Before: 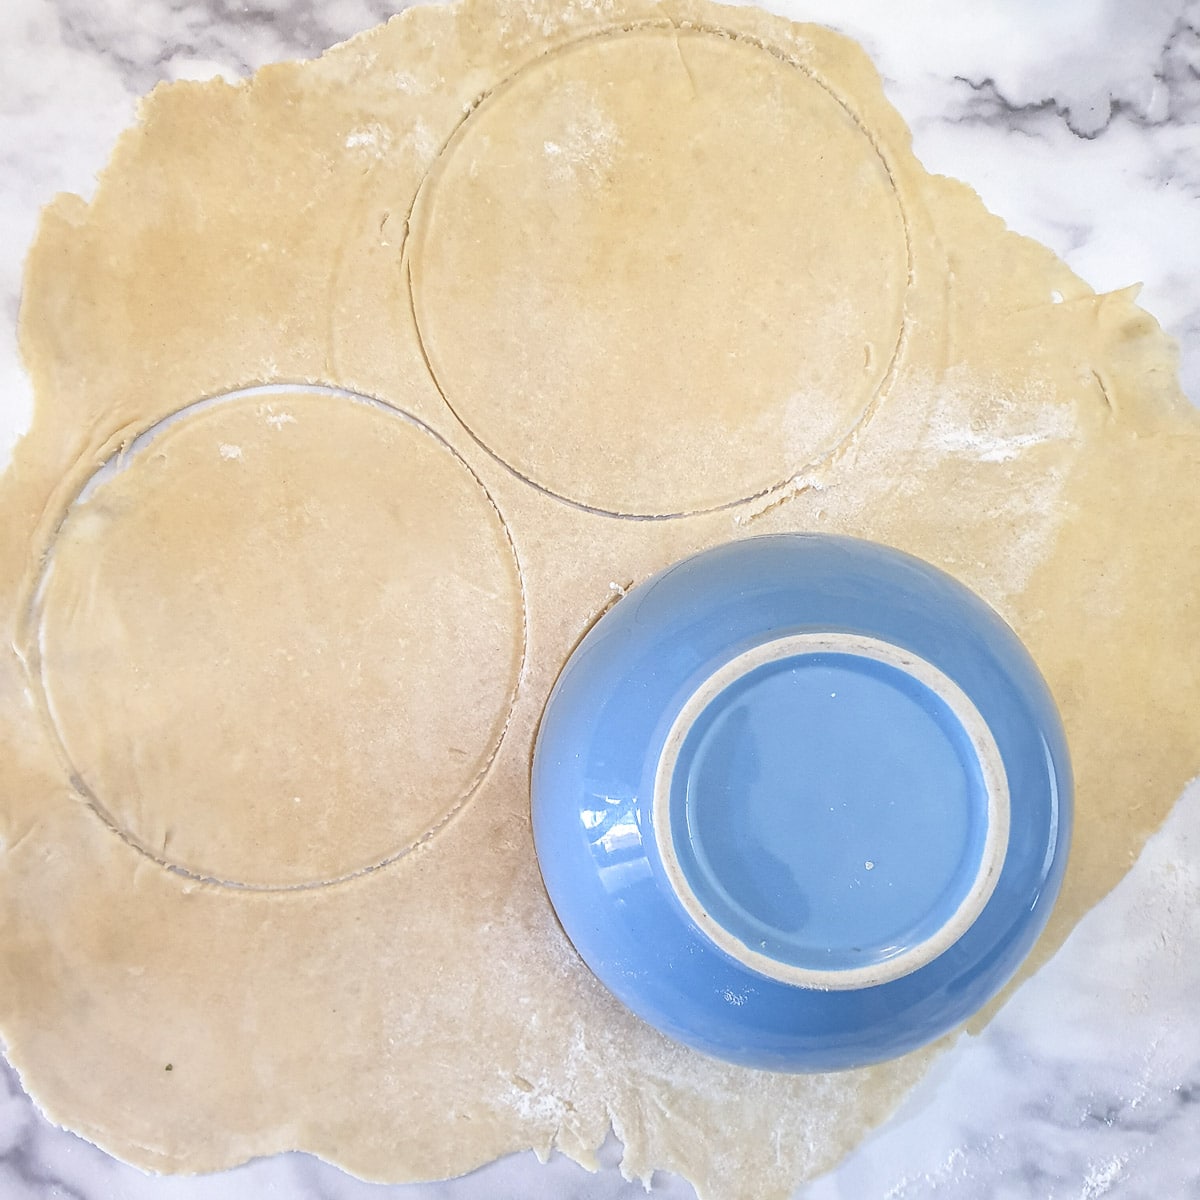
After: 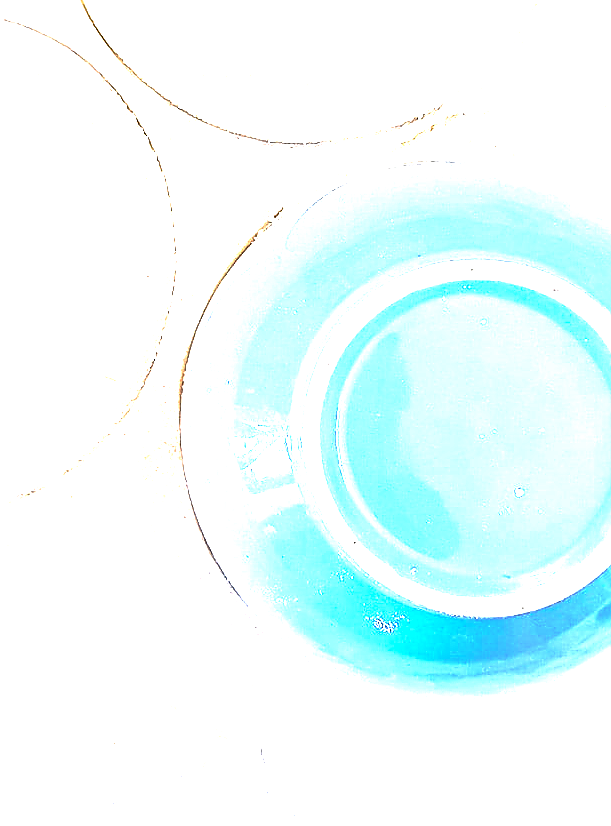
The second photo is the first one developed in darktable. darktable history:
base curve: curves: ch0 [(0, 0) (0.595, 0.418) (1, 1)], preserve colors none
sharpen: radius 1.375, amount 1.255, threshold 0.721
crop and rotate: left 29.176%, top 31.134%, right 19.855%
exposure: black level correction 0, exposure 2.104 EV, compensate highlight preservation false
